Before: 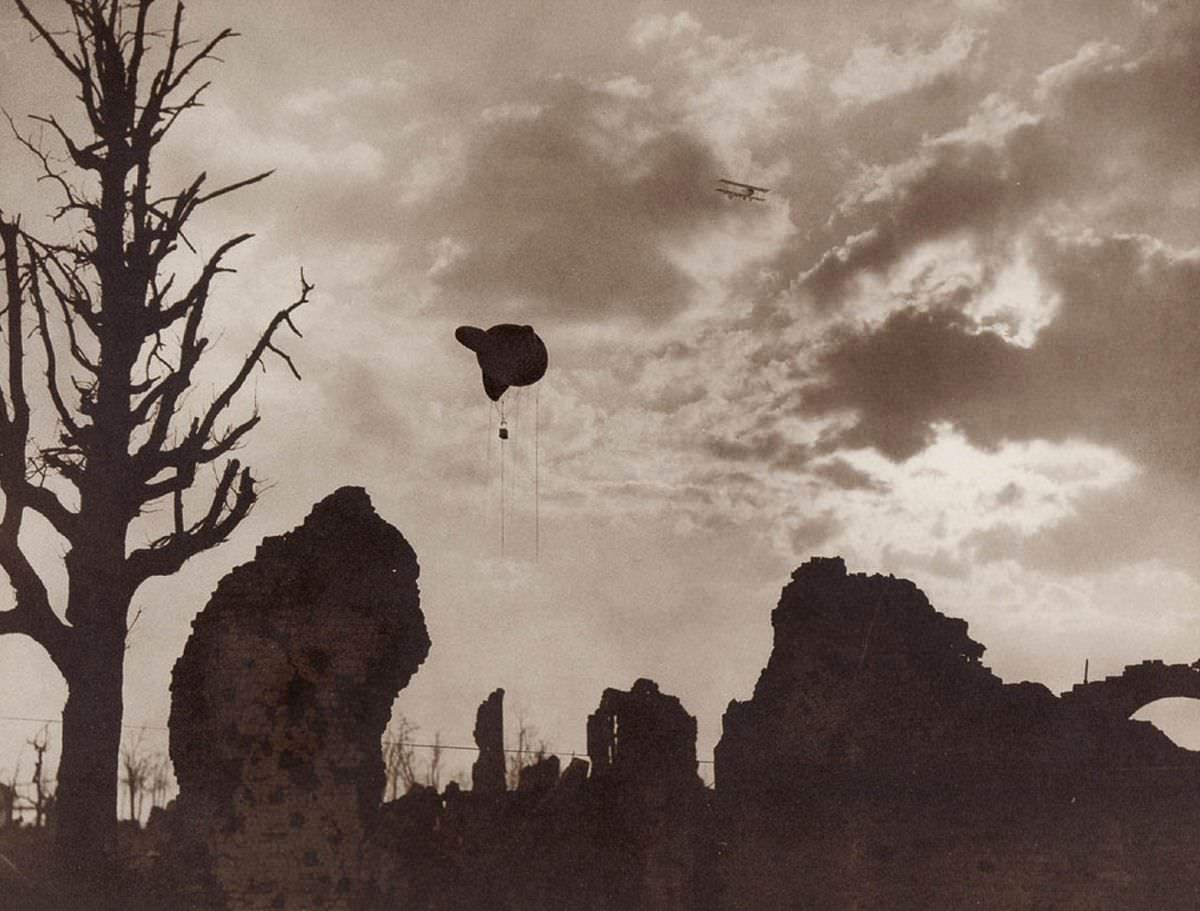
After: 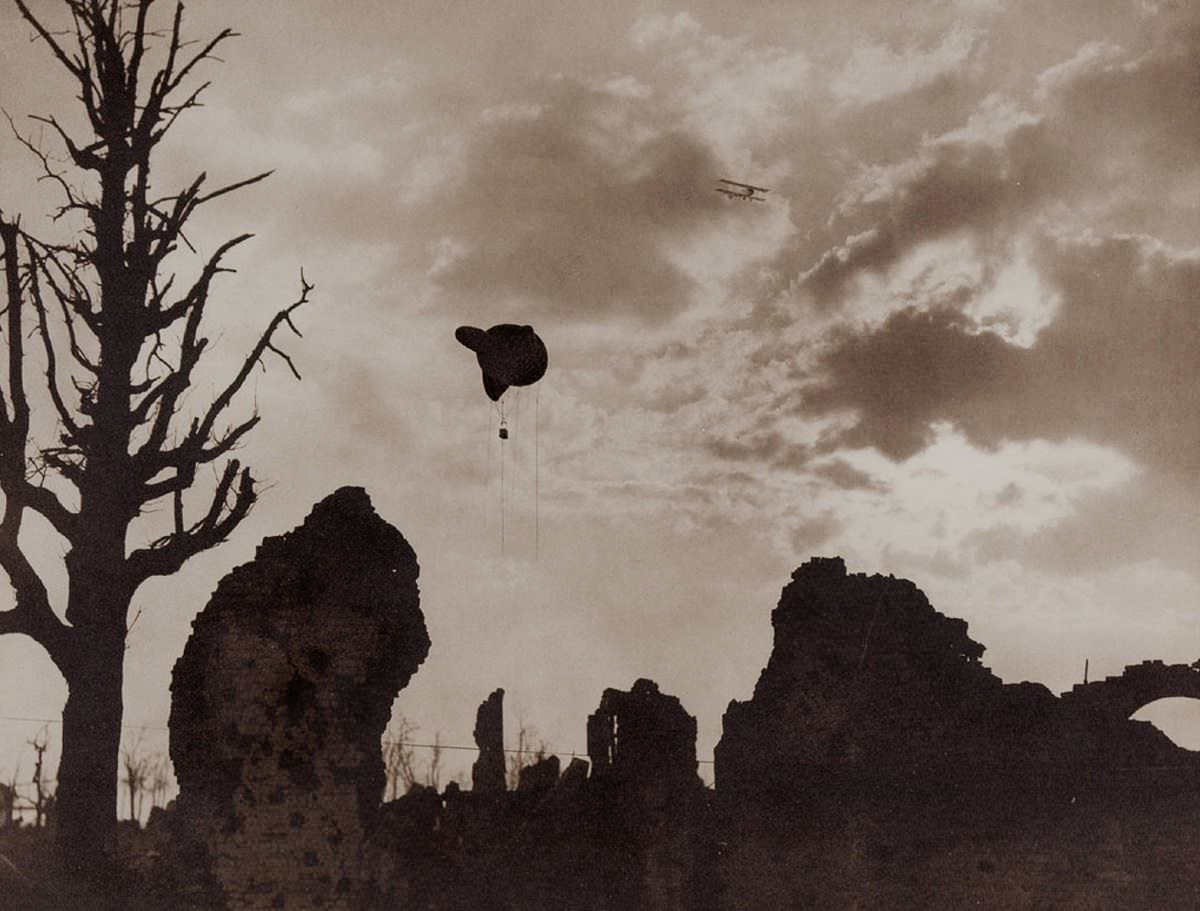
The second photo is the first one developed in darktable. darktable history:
filmic rgb: black relative exposure -7.4 EV, white relative exposure 4.87 EV, hardness 3.4
